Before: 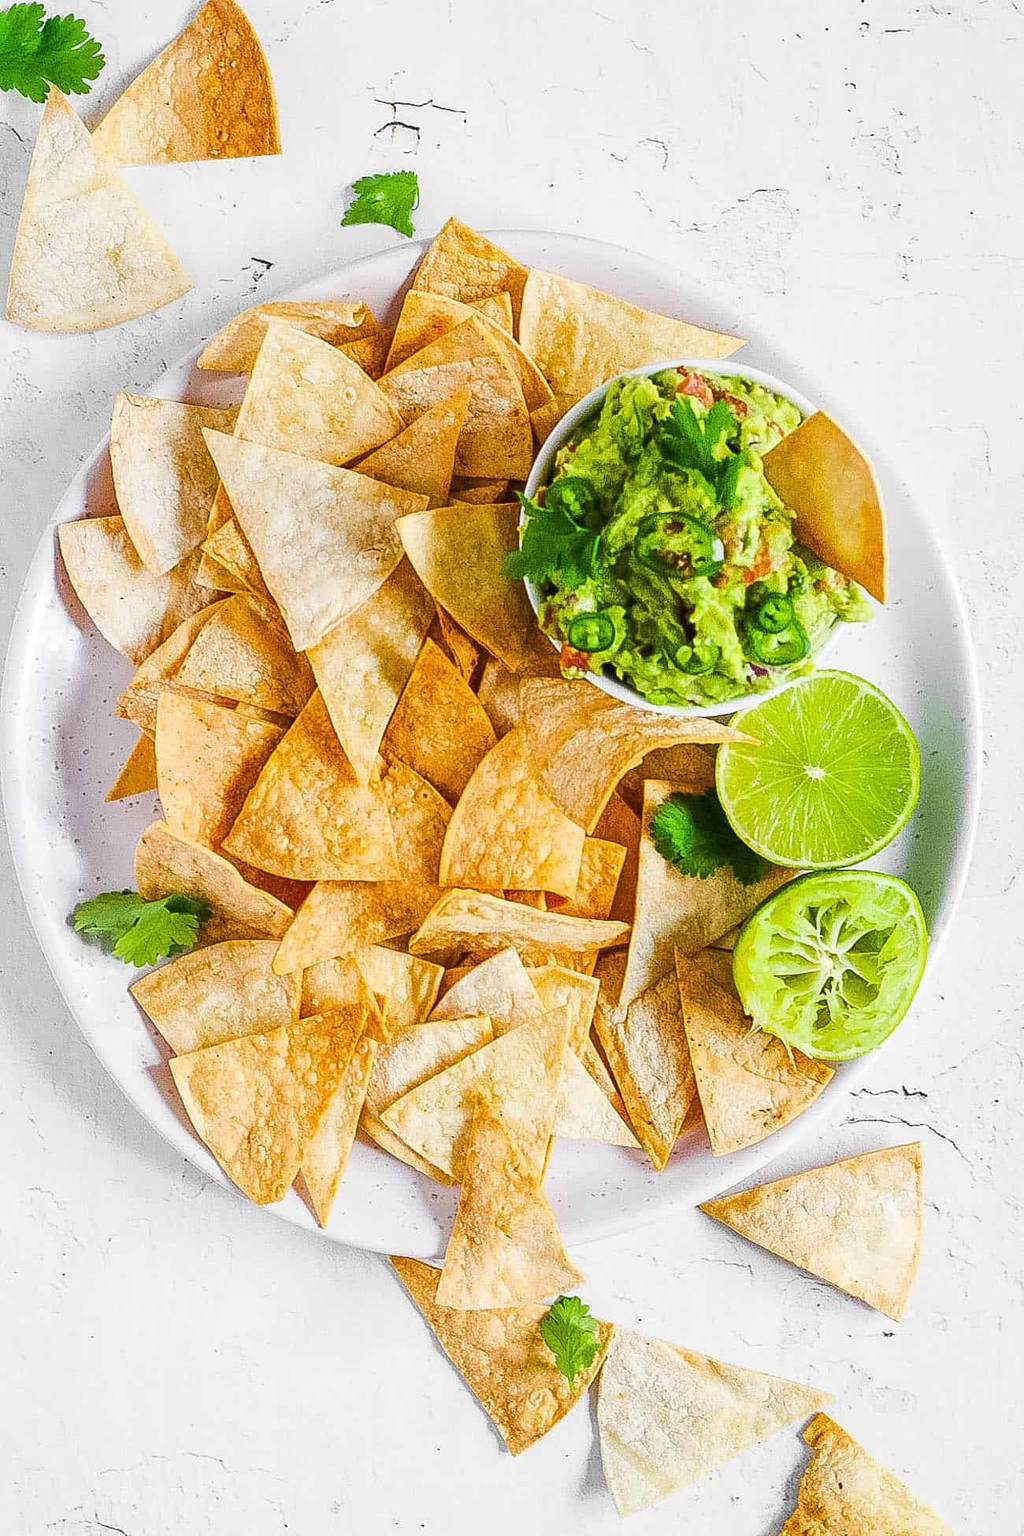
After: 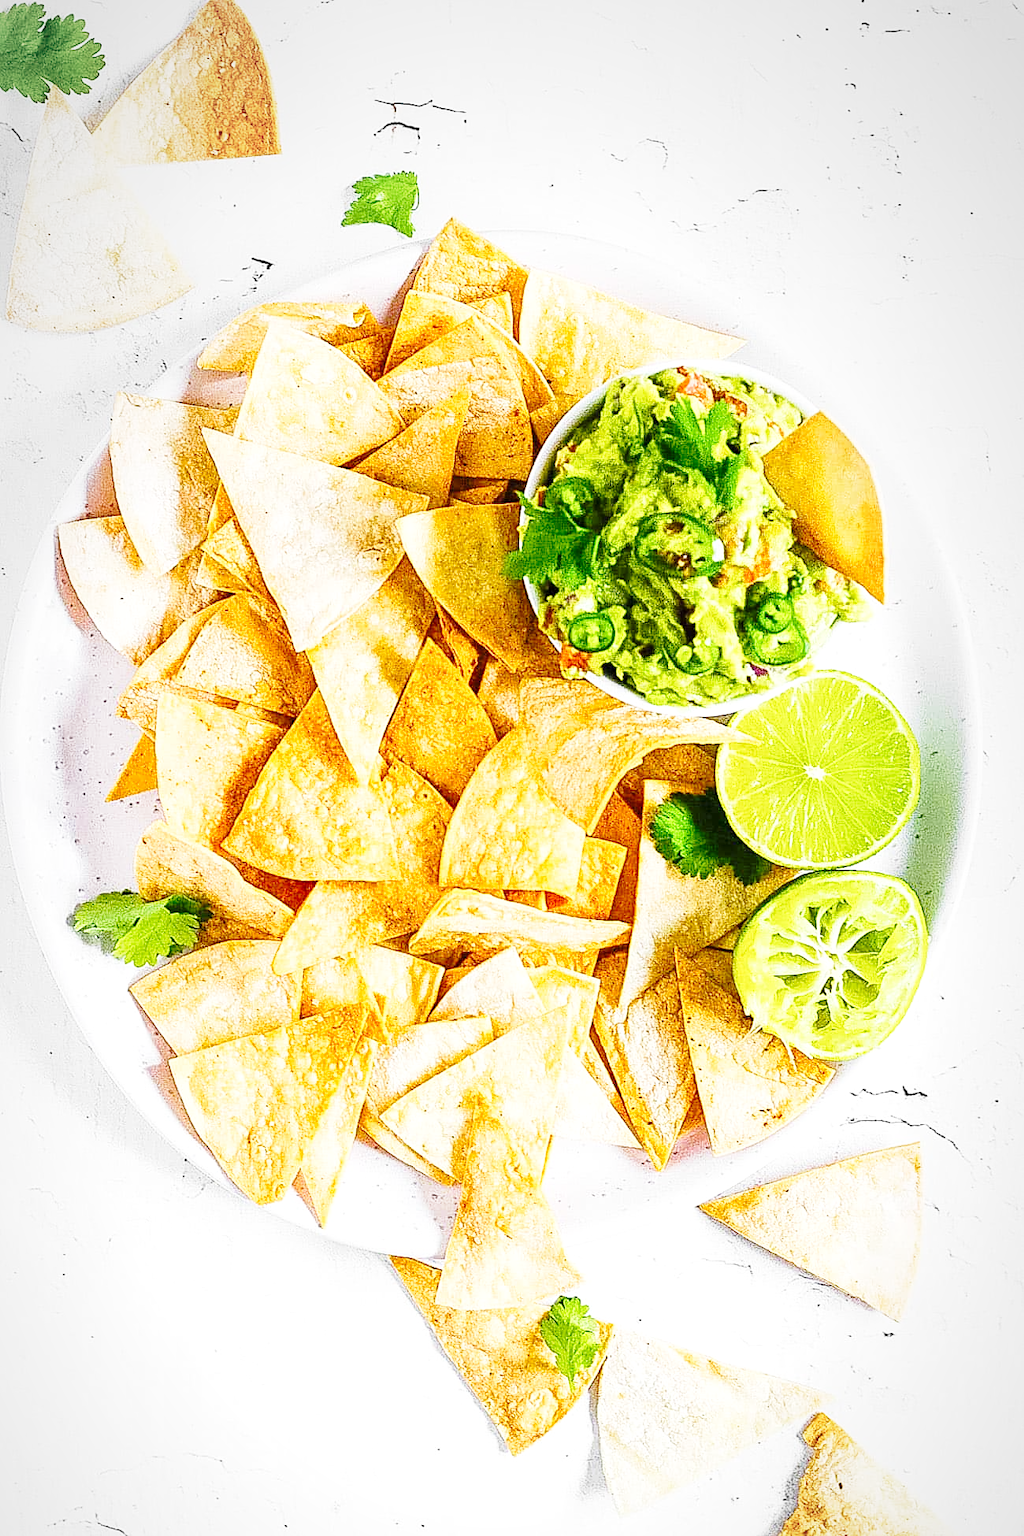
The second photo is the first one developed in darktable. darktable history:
exposure: black level correction 0.001, exposure 0.296 EV, compensate highlight preservation false
vignetting: fall-off radius 70.43%, brightness -0.287, center (-0.037, 0.15), automatic ratio true
sharpen: amount 0.211
base curve: curves: ch0 [(0, 0) (0.028, 0.03) (0.121, 0.232) (0.46, 0.748) (0.859, 0.968) (1, 1)], preserve colors none
